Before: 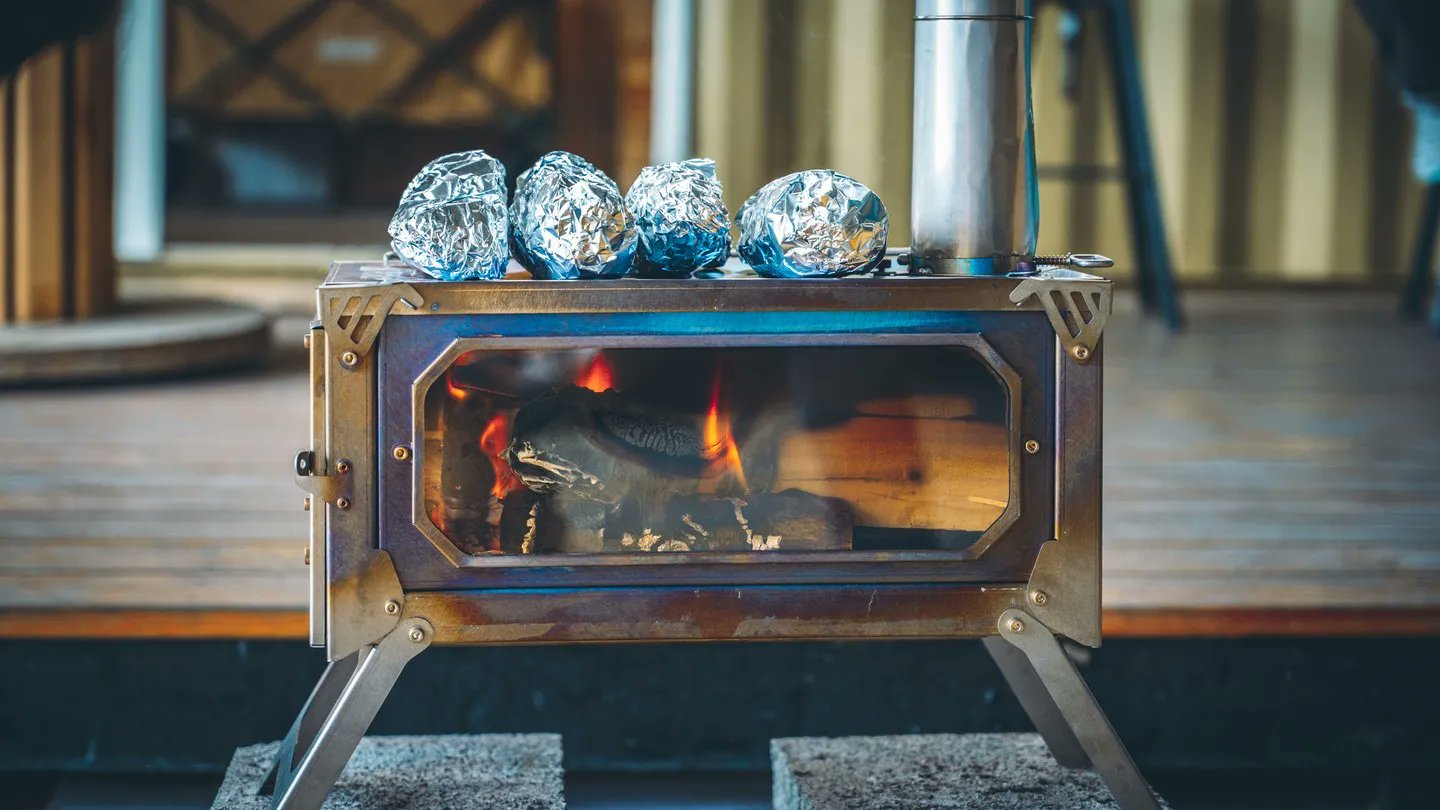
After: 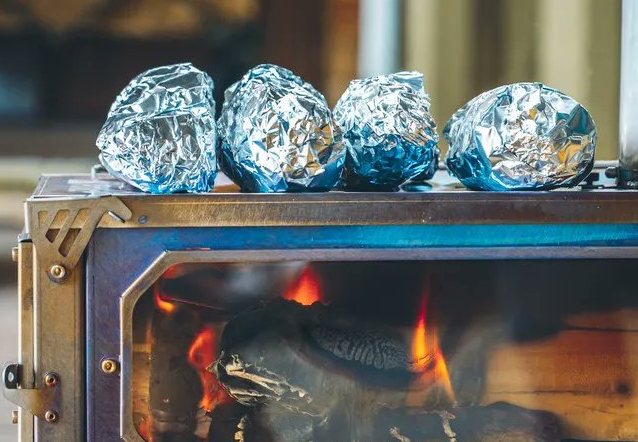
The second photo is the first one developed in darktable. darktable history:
crop: left 20.321%, top 10.85%, right 35.356%, bottom 34.463%
